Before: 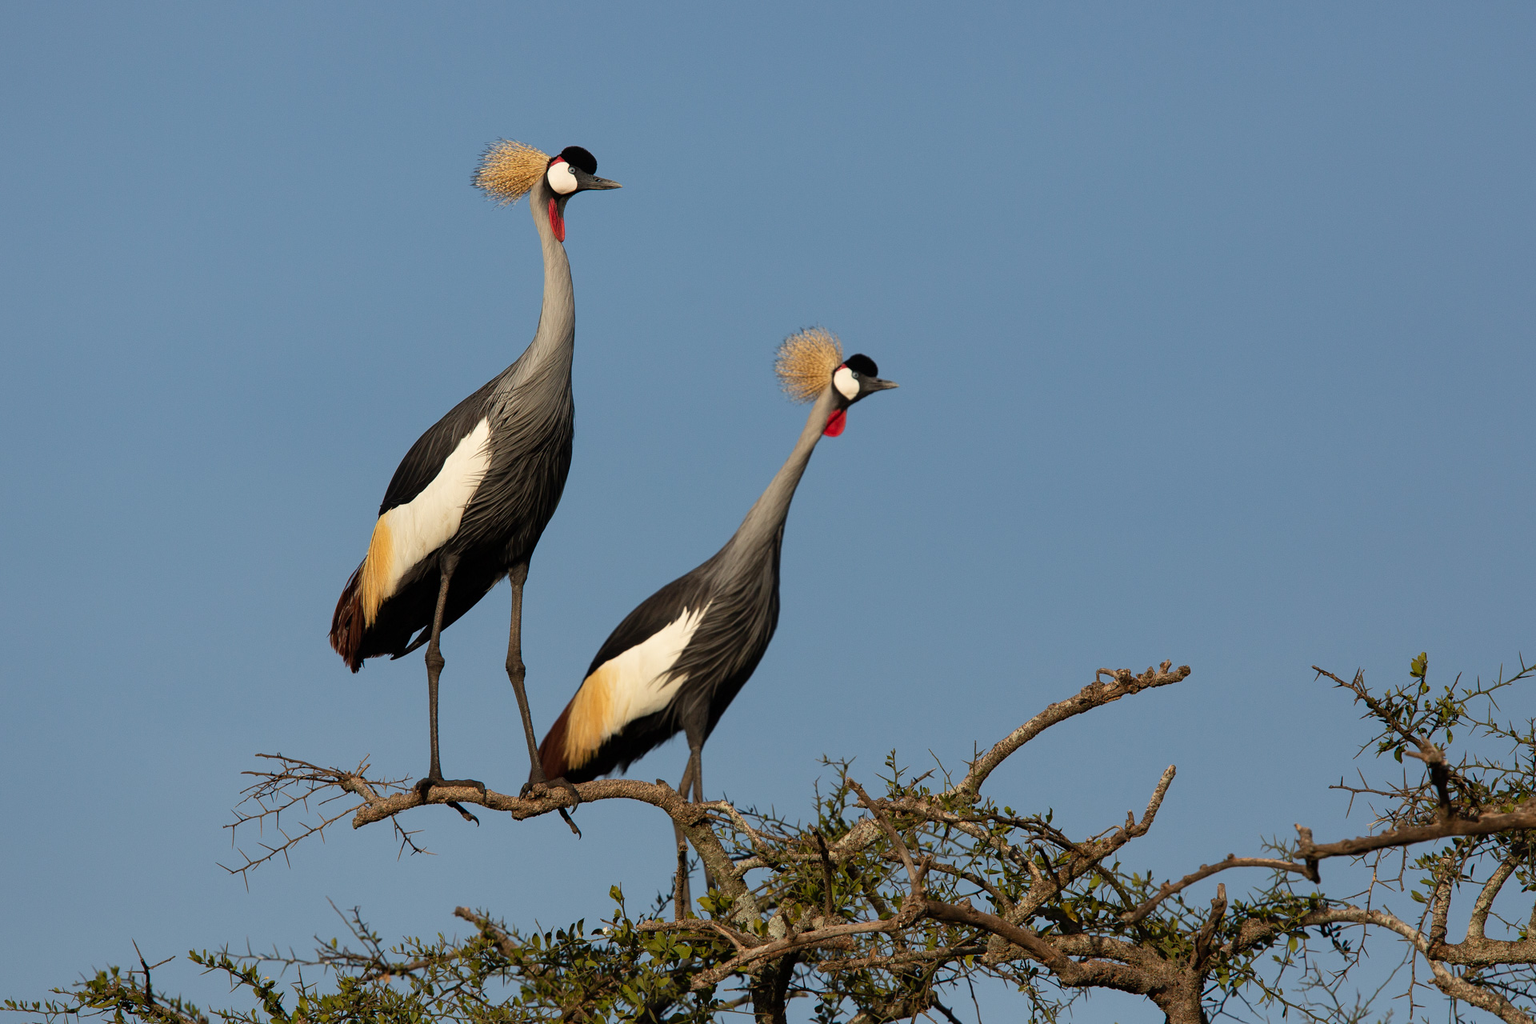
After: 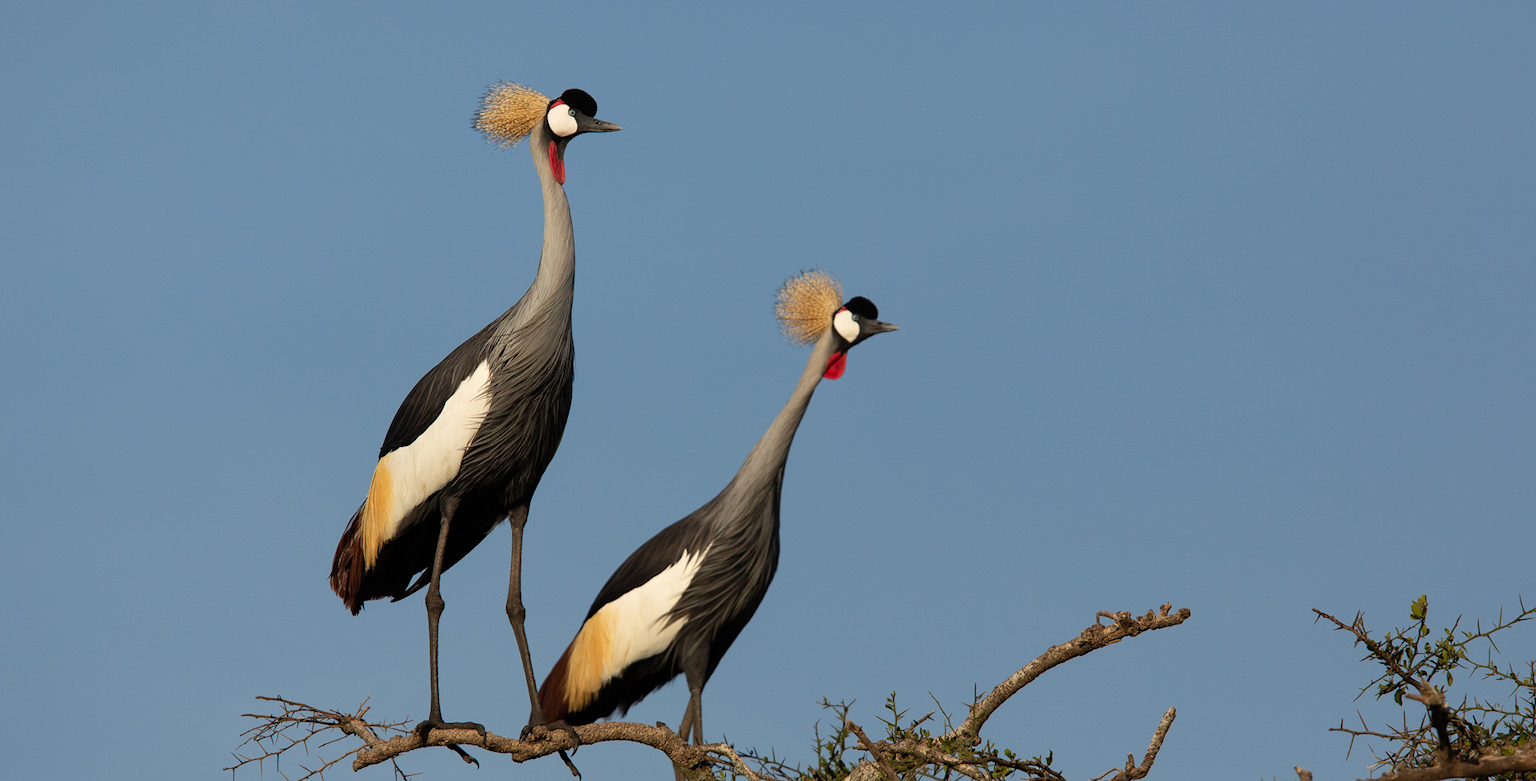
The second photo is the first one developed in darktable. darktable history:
crop: top 5.683%, bottom 17.957%
